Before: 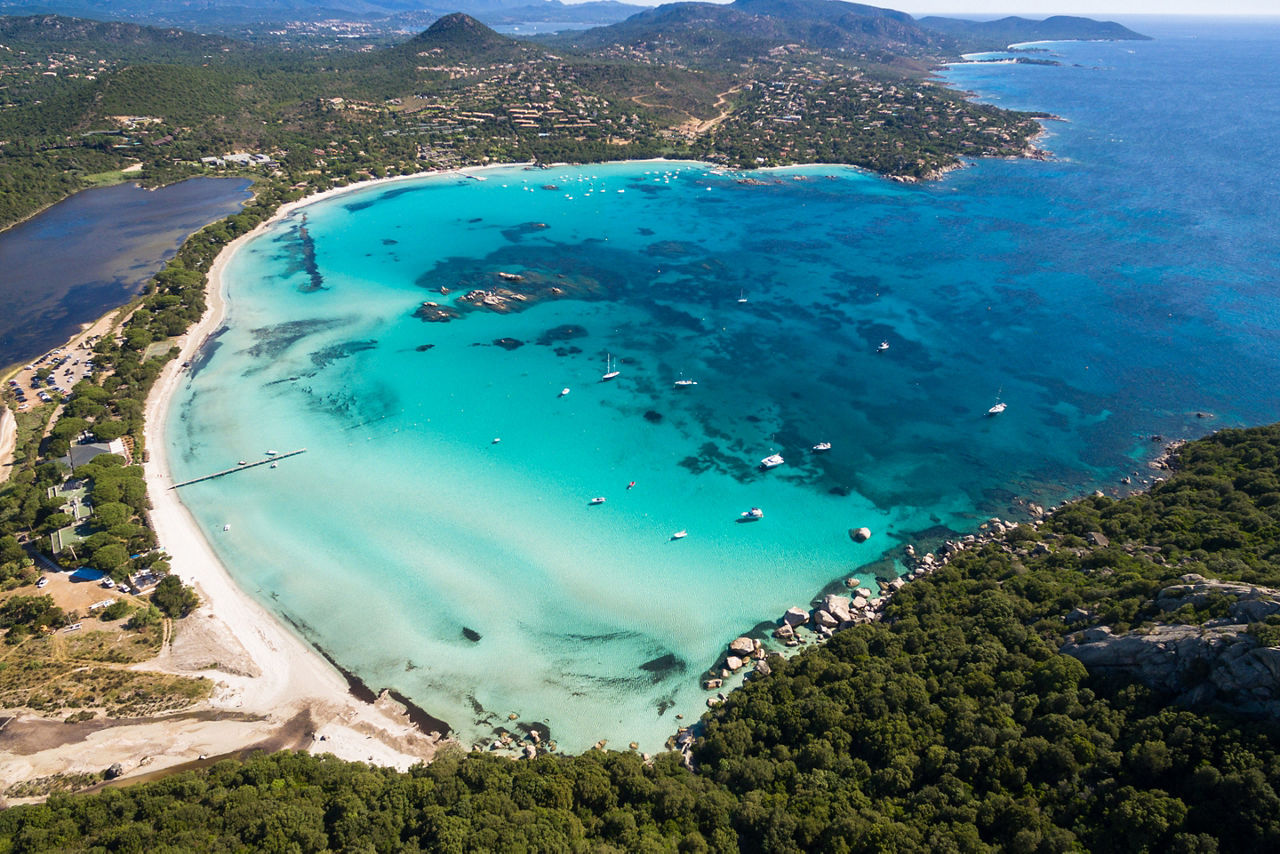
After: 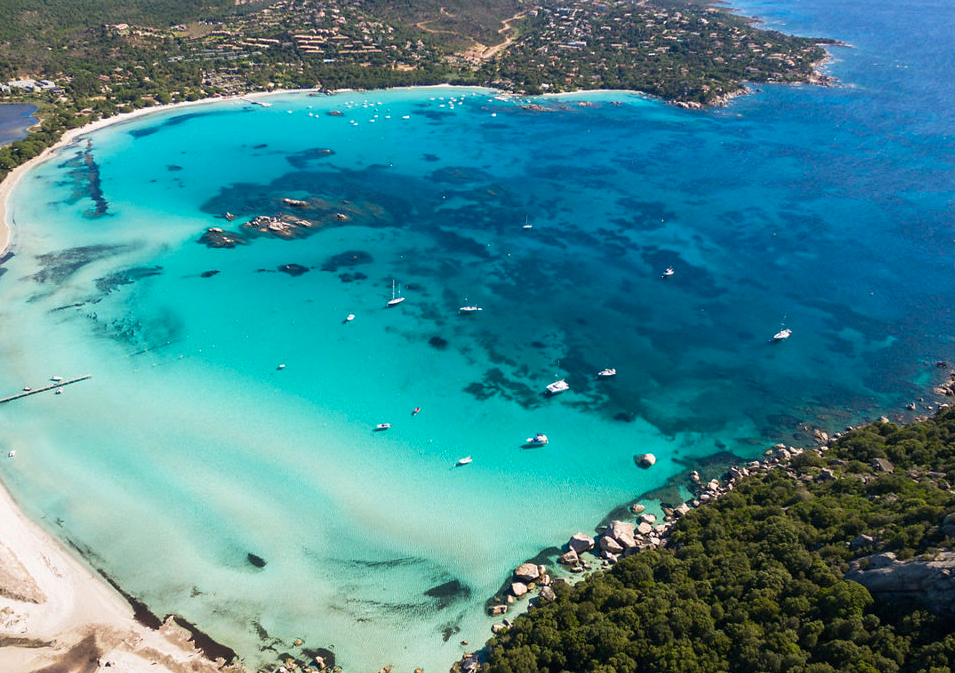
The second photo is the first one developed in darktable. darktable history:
contrast brightness saturation: contrast 0.036, saturation 0.066
crop: left 16.797%, top 8.739%, right 8.542%, bottom 12.413%
